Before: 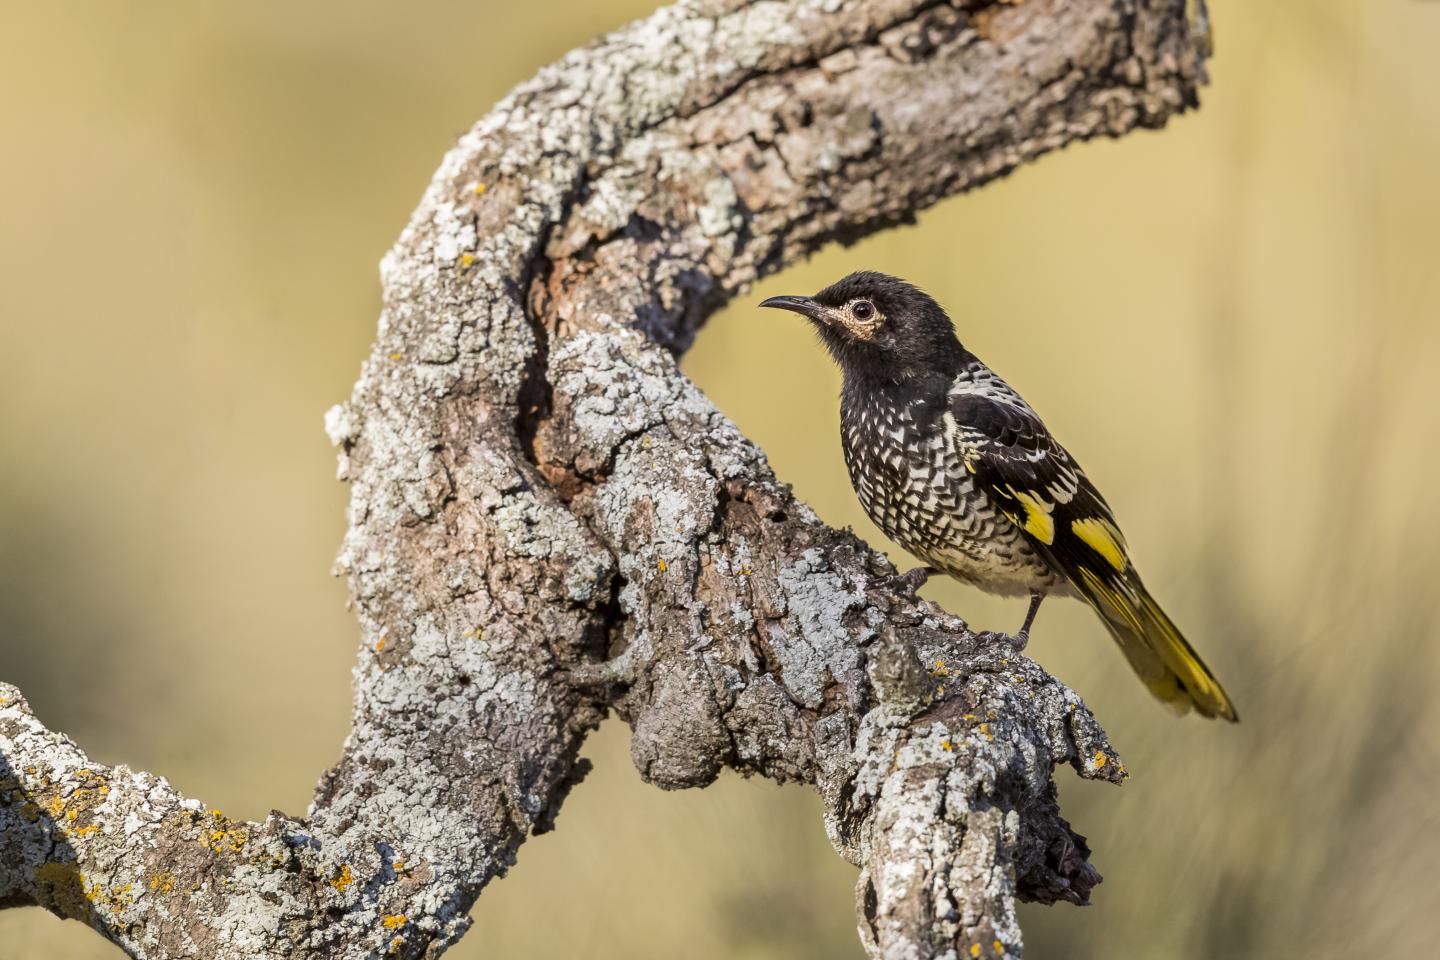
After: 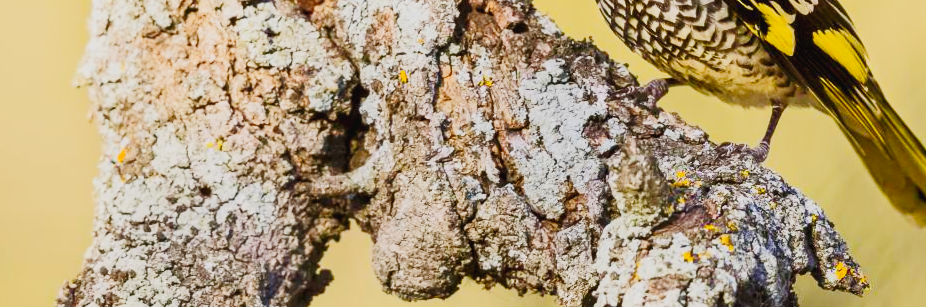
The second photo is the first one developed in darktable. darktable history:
tone equalizer: -8 EV 0.002 EV, -7 EV -0.032 EV, -6 EV 0.034 EV, -5 EV 0.034 EV, -4 EV 0.28 EV, -3 EV 0.619 EV, -2 EV 0.561 EV, -1 EV 0.208 EV, +0 EV 0.037 EV, edges refinement/feathering 500, mask exposure compensation -1.57 EV, preserve details no
color balance rgb: linear chroma grading › shadows 16.159%, perceptual saturation grading › global saturation 25.664%, contrast -29.946%
crop: left 18.005%, top 50.988%, right 17.671%, bottom 16.931%
tone curve: curves: ch0 [(0, 0.026) (0.058, 0.036) (0.246, 0.214) (0.437, 0.498) (0.55, 0.644) (0.657, 0.767) (0.822, 0.9) (1, 0.961)]; ch1 [(0, 0) (0.346, 0.307) (0.408, 0.369) (0.453, 0.457) (0.476, 0.489) (0.502, 0.498) (0.521, 0.515) (0.537, 0.531) (0.612, 0.641) (0.676, 0.728) (1, 1)]; ch2 [(0, 0) (0.346, 0.34) (0.434, 0.46) (0.485, 0.494) (0.5, 0.494) (0.511, 0.508) (0.537, 0.564) (0.579, 0.599) (0.663, 0.67) (1, 1)], preserve colors none
